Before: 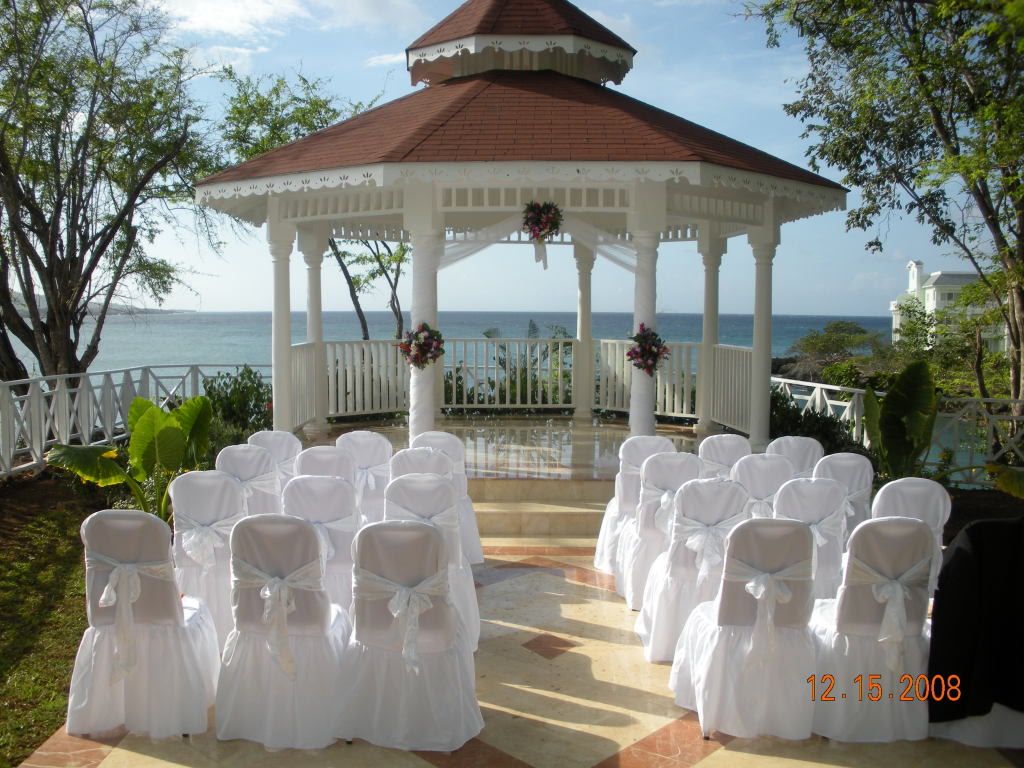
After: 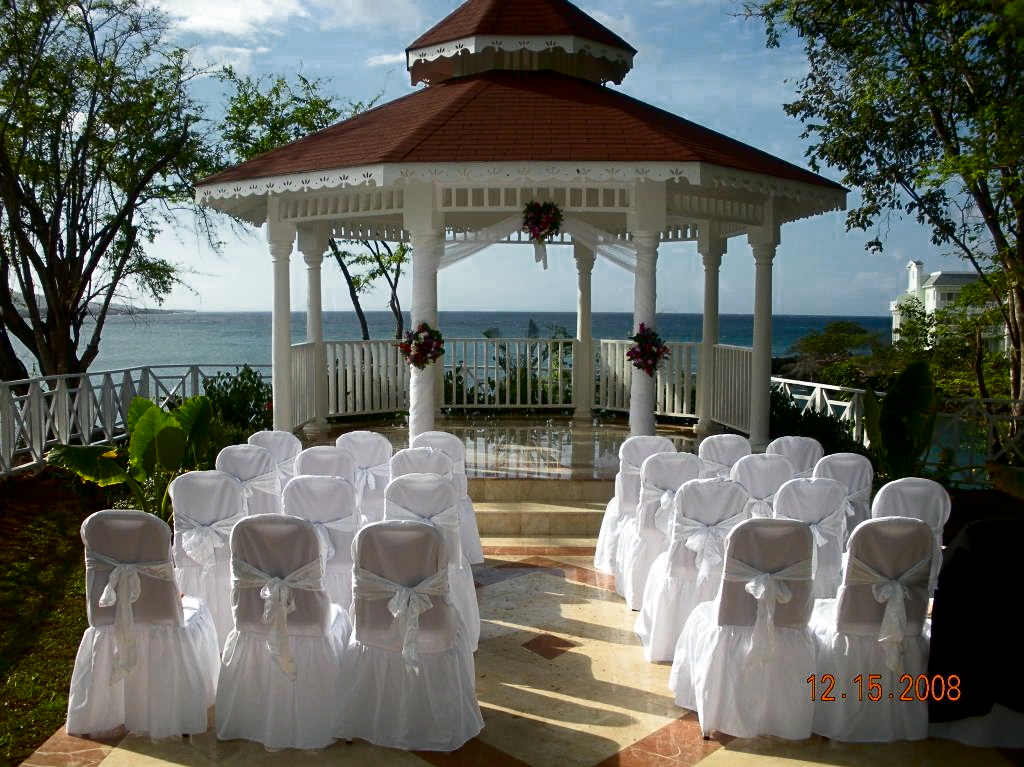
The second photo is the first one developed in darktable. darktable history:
sharpen: amount 0.2
contrast brightness saturation: contrast 0.19, brightness -0.24, saturation 0.11
color zones: curves: ch0 [(0.25, 0.5) (0.636, 0.25) (0.75, 0.5)]
crop: bottom 0.071%
